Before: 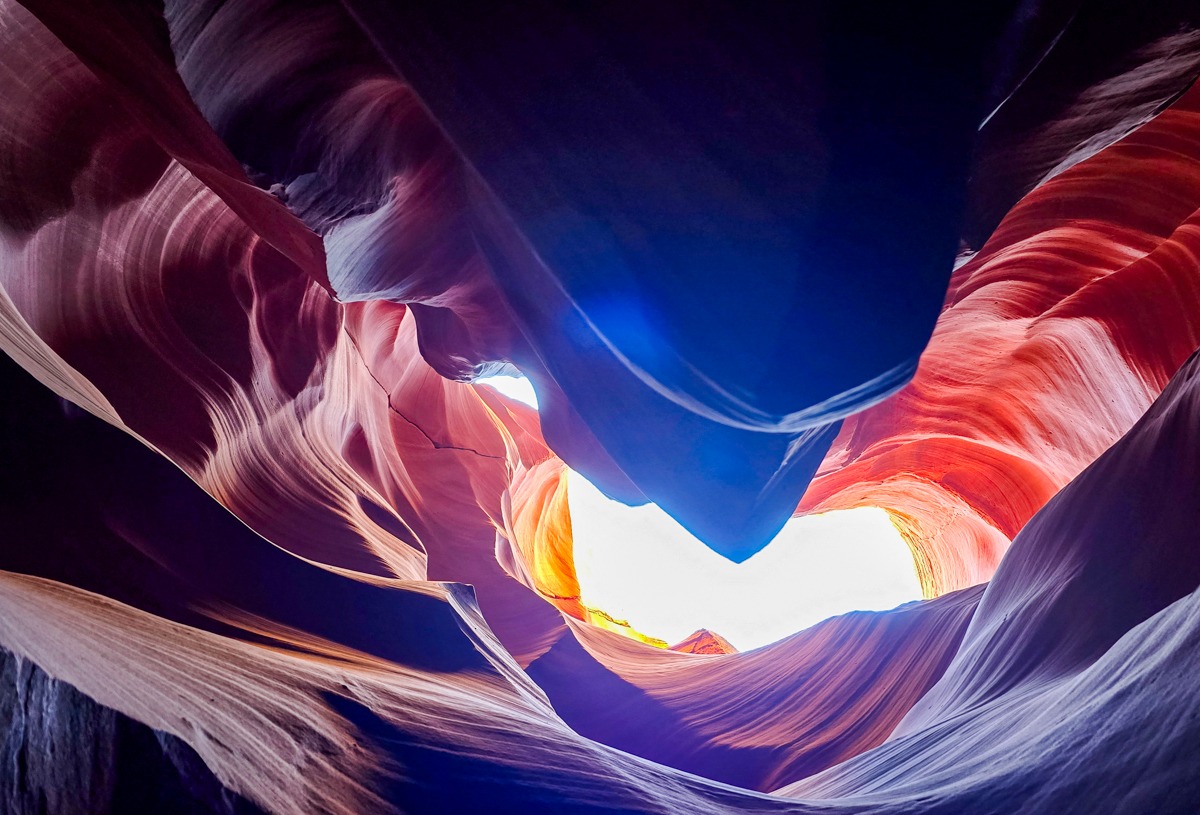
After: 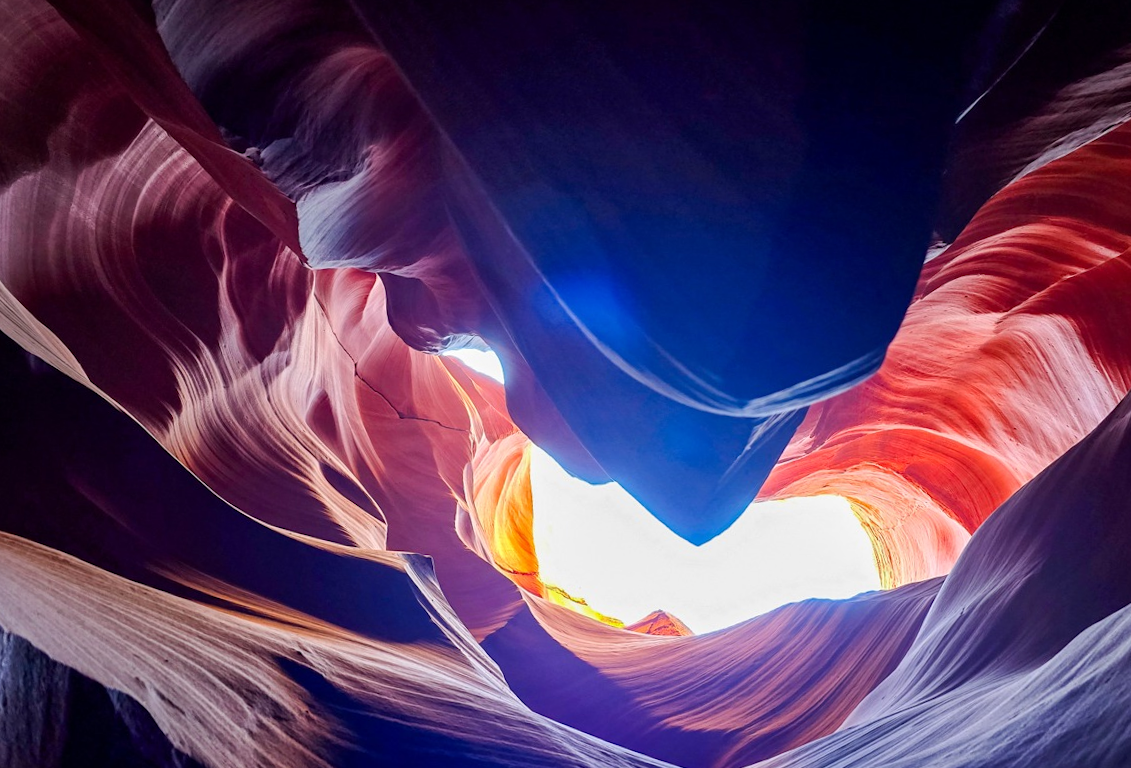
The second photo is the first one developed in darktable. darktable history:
crop and rotate: angle -2.38°
tone equalizer: on, module defaults
